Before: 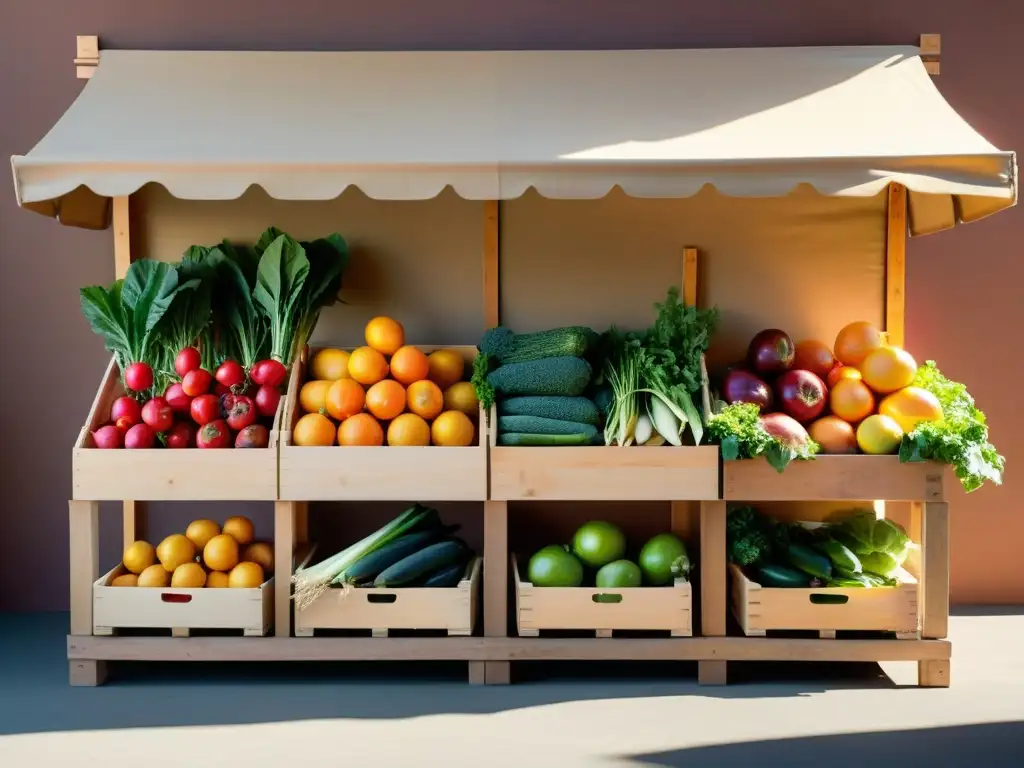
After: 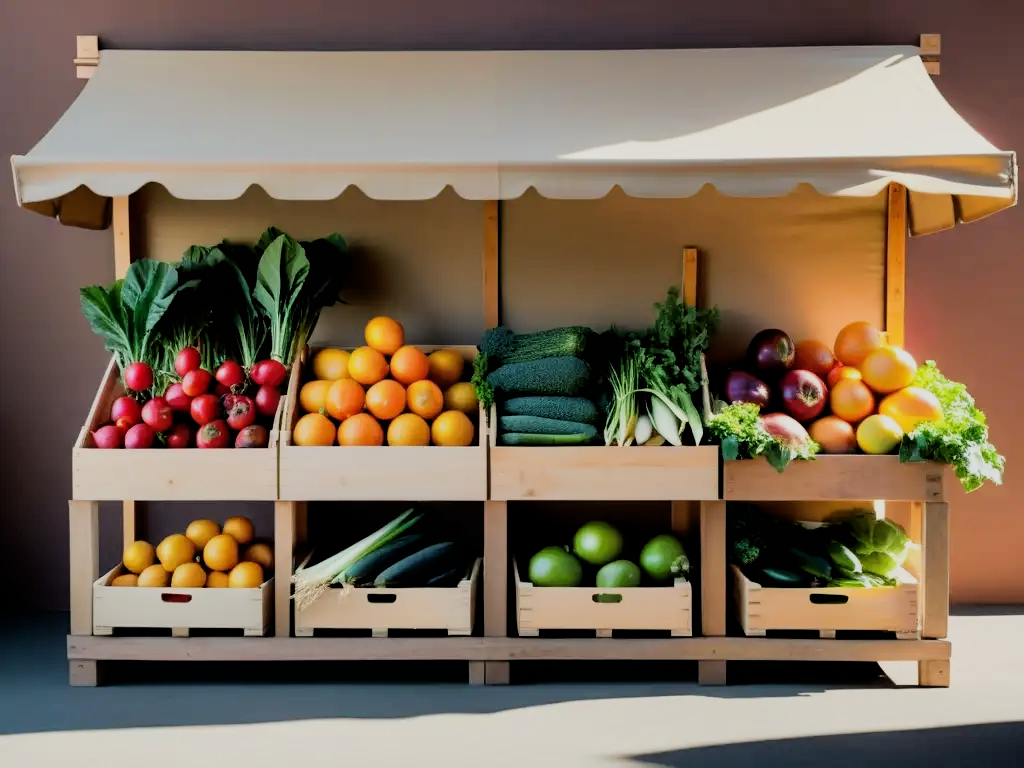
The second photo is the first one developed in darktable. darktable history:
exposure: compensate highlight preservation false
filmic rgb: black relative exposure -5.06 EV, white relative exposure 3.96 EV, hardness 2.89, contrast 1.19, highlights saturation mix -29.78%
